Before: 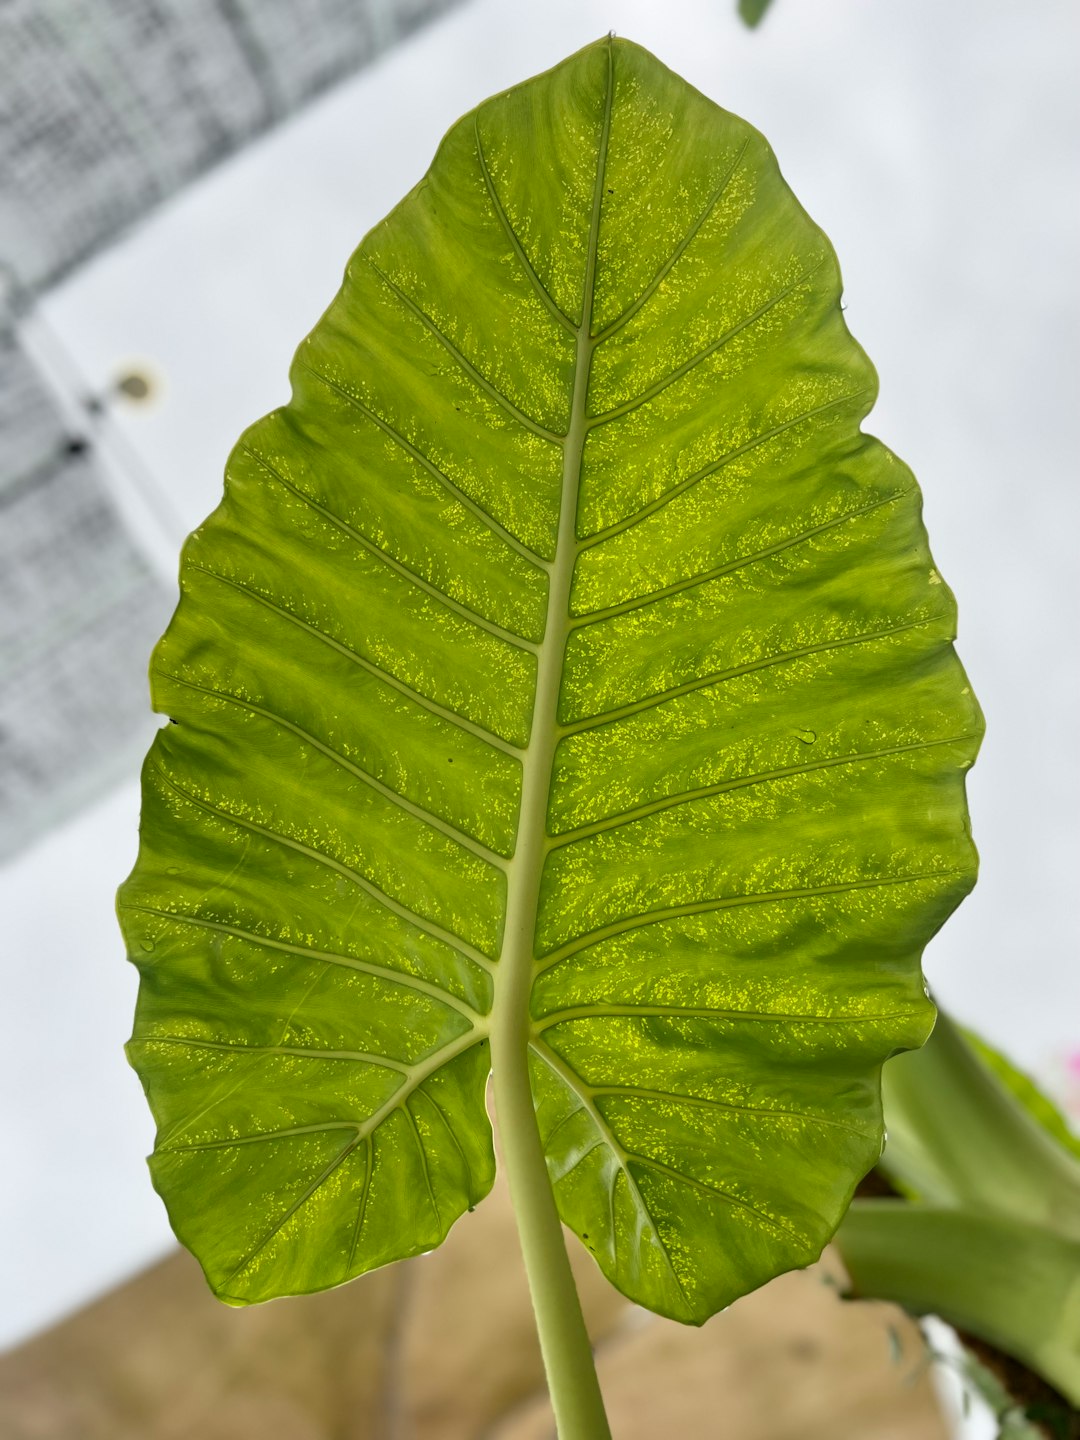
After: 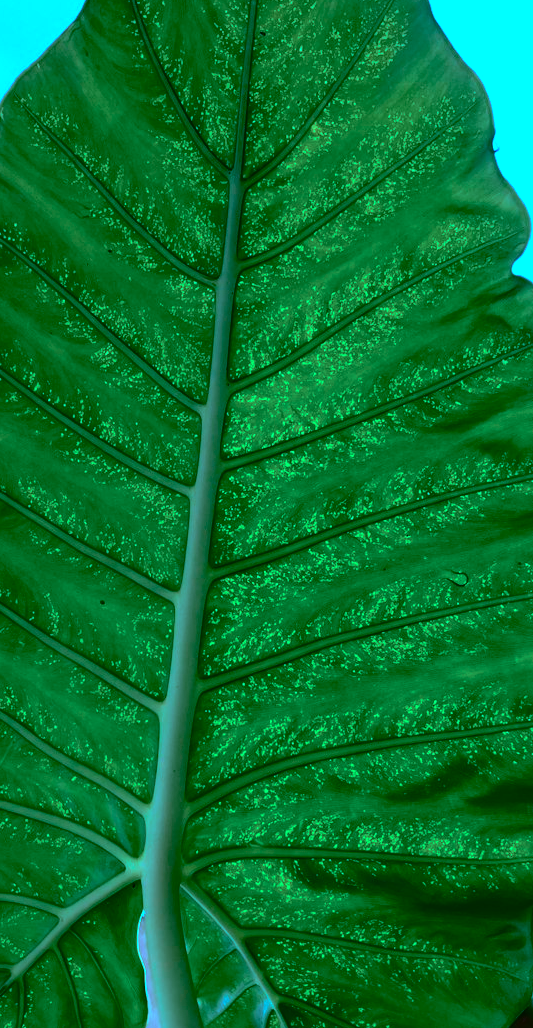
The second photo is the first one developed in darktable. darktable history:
color balance rgb: linear chroma grading › global chroma 1.413%, linear chroma grading › mid-tones -1.21%, perceptual saturation grading › global saturation 19.684%, perceptual saturation grading › highlights -25.013%, perceptual saturation grading › shadows 49.263%, perceptual brilliance grading › global brilliance -17.2%, perceptual brilliance grading › highlights 28.817%, global vibrance 10.235%, saturation formula JzAzBz (2021)
crop: left 32.247%, top 10.983%, right 18.388%, bottom 17.616%
base curve: curves: ch0 [(0, 0) (0.595, 0.418) (1, 1)], preserve colors none
color calibration: illuminant as shot in camera, x 0.462, y 0.42, temperature 2687.14 K
contrast equalizer: y [[0.531, 0.548, 0.559, 0.557, 0.544, 0.527], [0.5 ×6], [0.5 ×6], [0 ×6], [0 ×6]], mix -0.315
